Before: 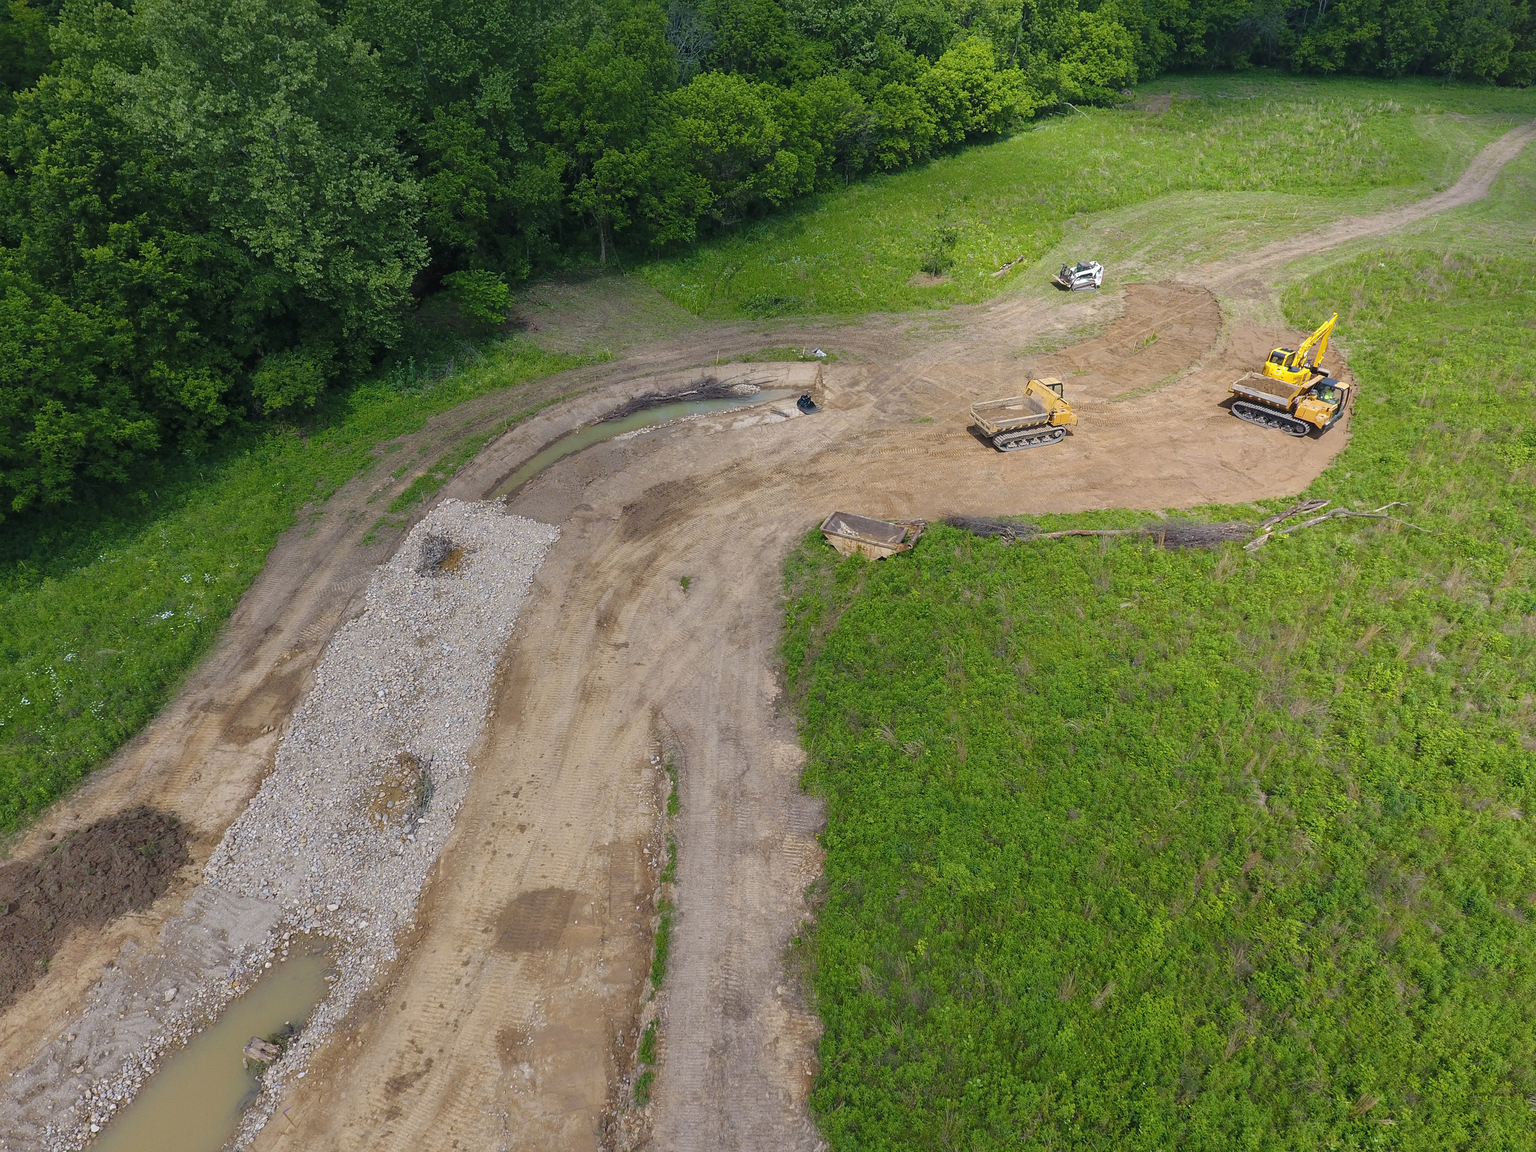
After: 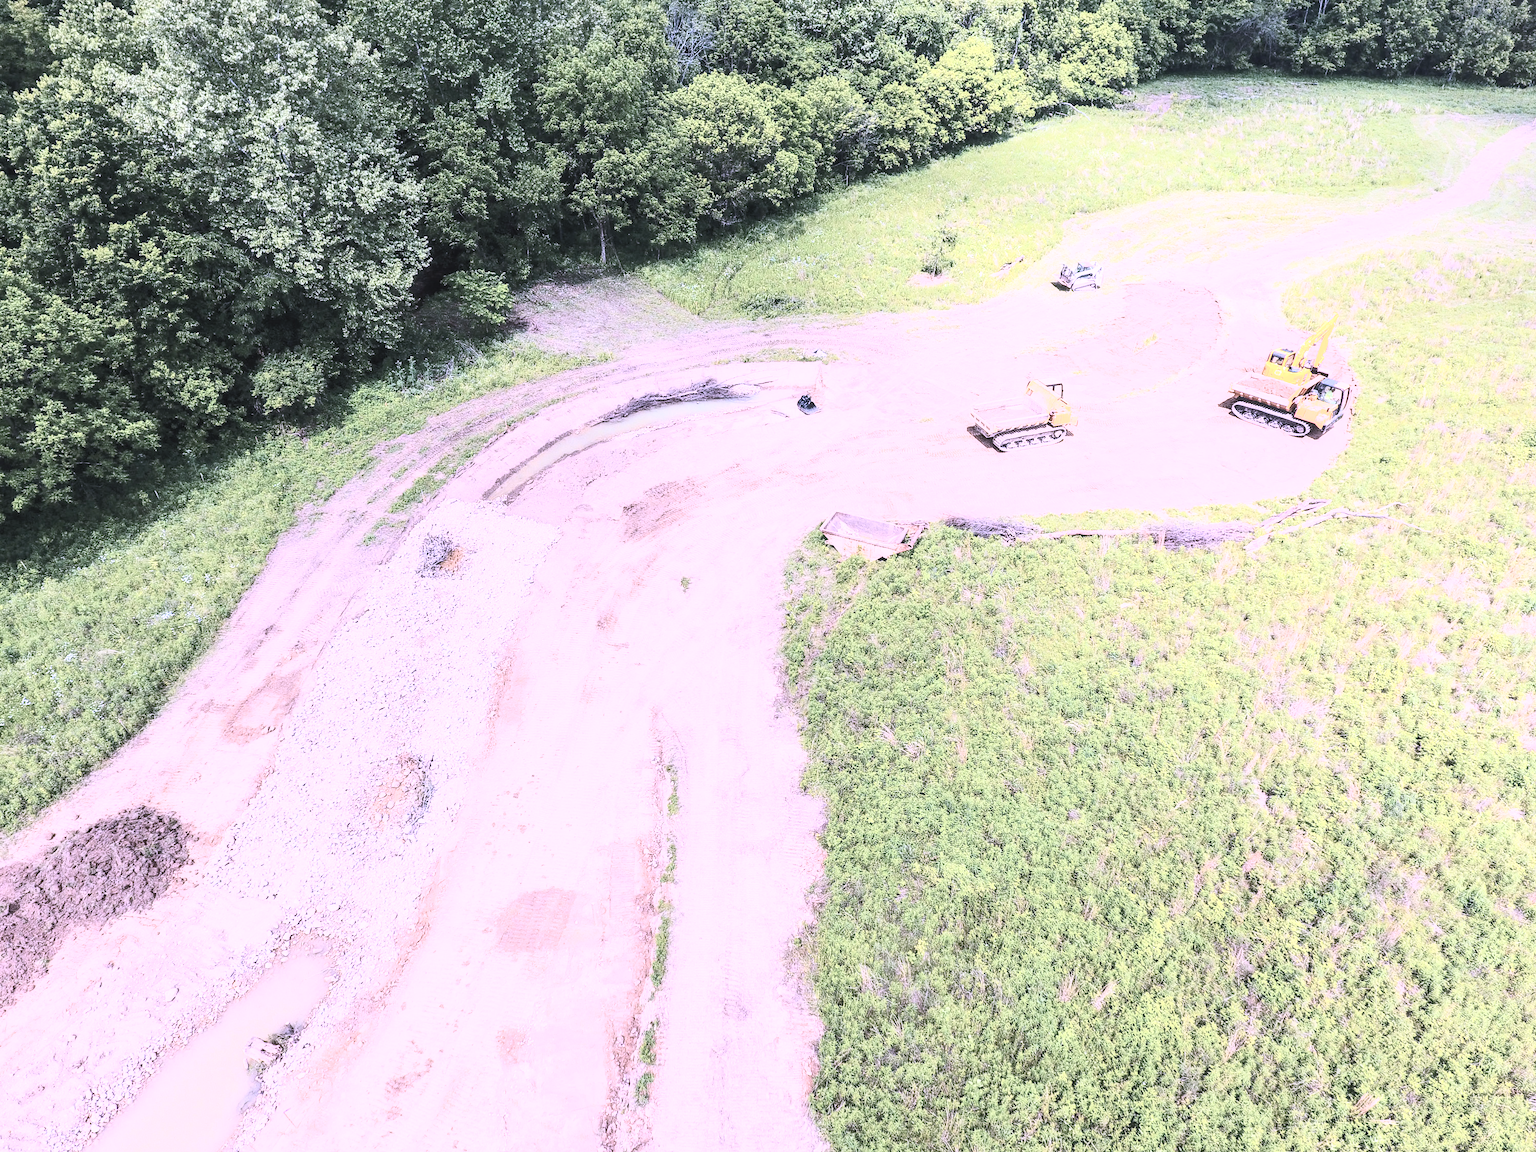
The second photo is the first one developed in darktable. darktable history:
tone equalizer: -7 EV 0.151 EV, -6 EV 0.621 EV, -5 EV 1.16 EV, -4 EV 1.3 EV, -3 EV 1.15 EV, -2 EV 0.6 EV, -1 EV 0.154 EV, edges refinement/feathering 500, mask exposure compensation -1.57 EV, preserve details no
contrast brightness saturation: contrast 0.443, brightness 0.558, saturation -0.19
color correction: highlights a* 15.09, highlights b* -24.58
local contrast: detail 130%
